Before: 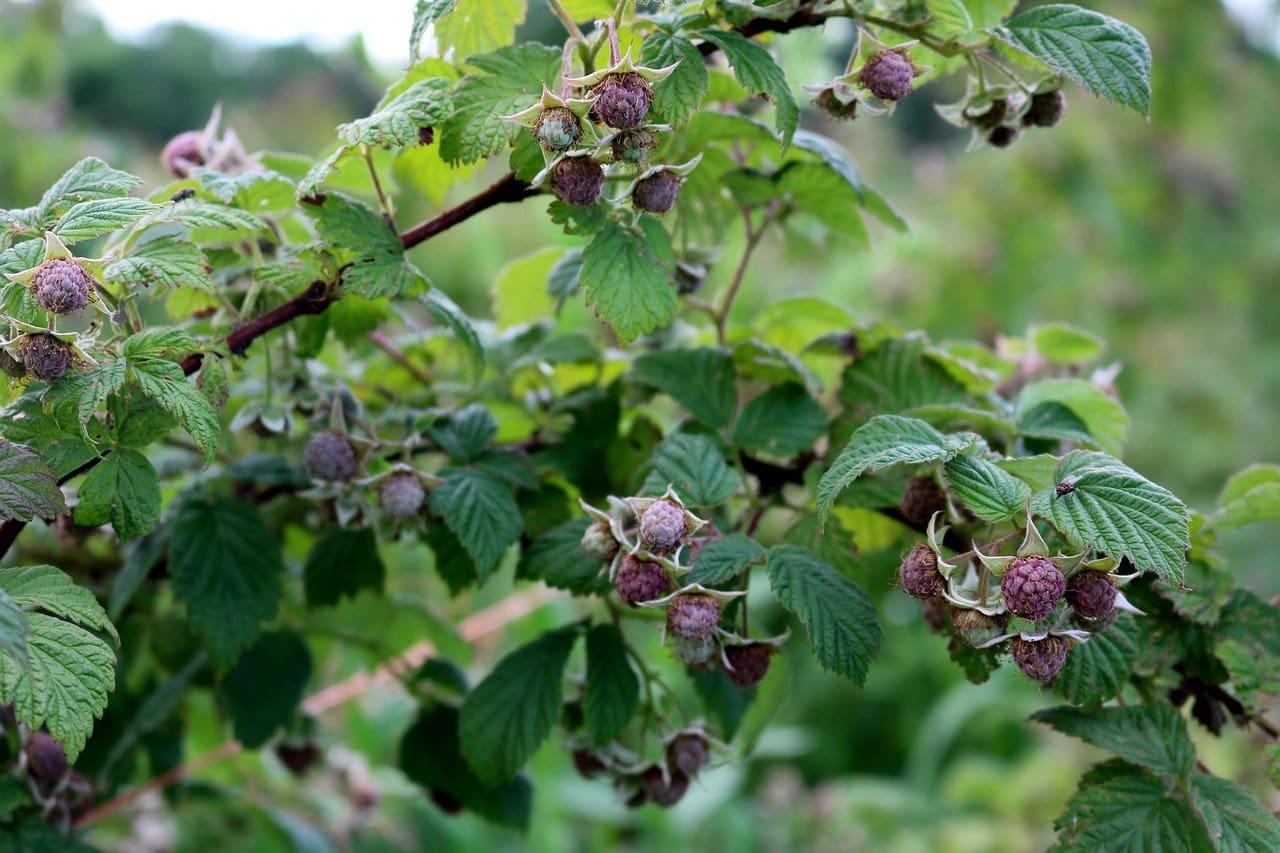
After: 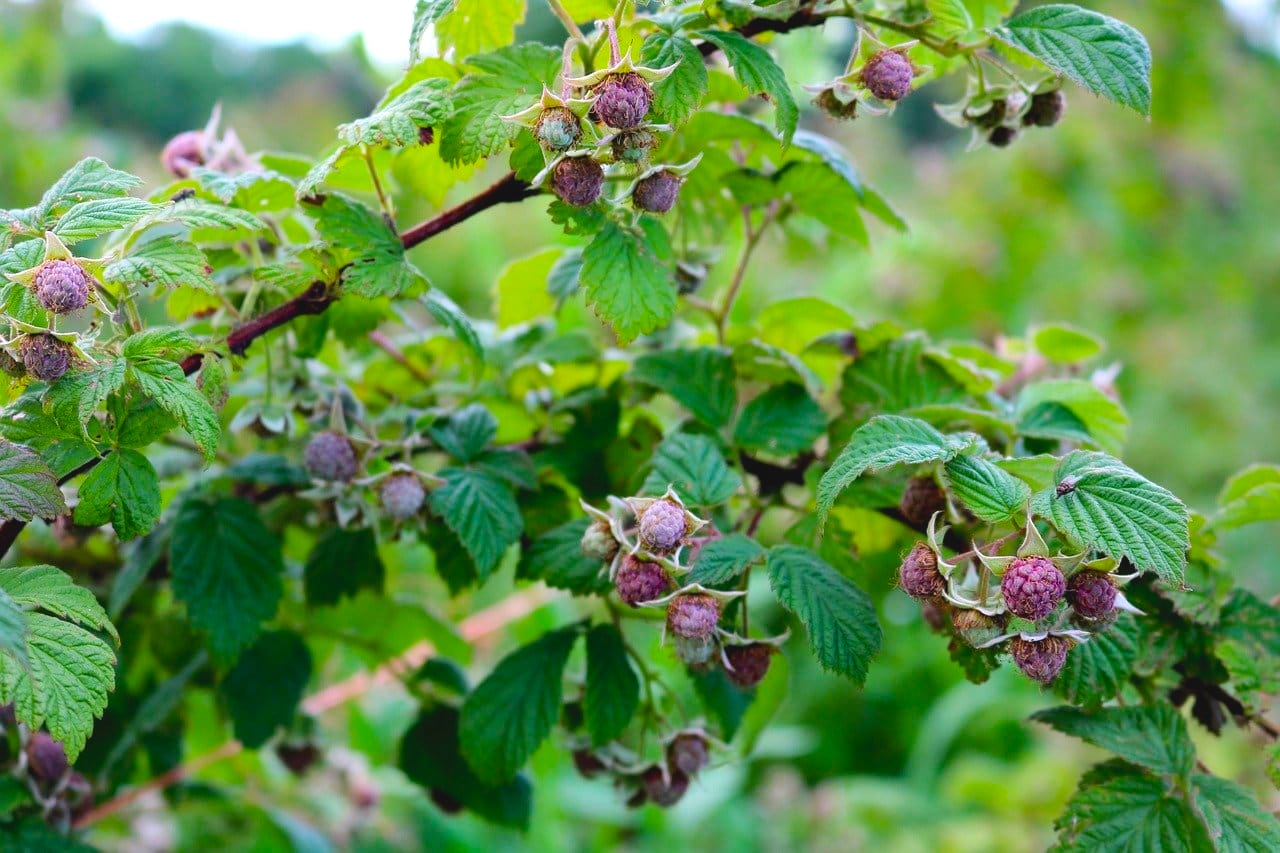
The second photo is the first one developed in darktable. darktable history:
exposure: exposure 0.376 EV, compensate highlight preservation false
color balance rgb: perceptual saturation grading › global saturation 25%, perceptual brilliance grading › mid-tones 10%, perceptual brilliance grading › shadows 15%, global vibrance 20%
contrast brightness saturation: contrast -0.11
